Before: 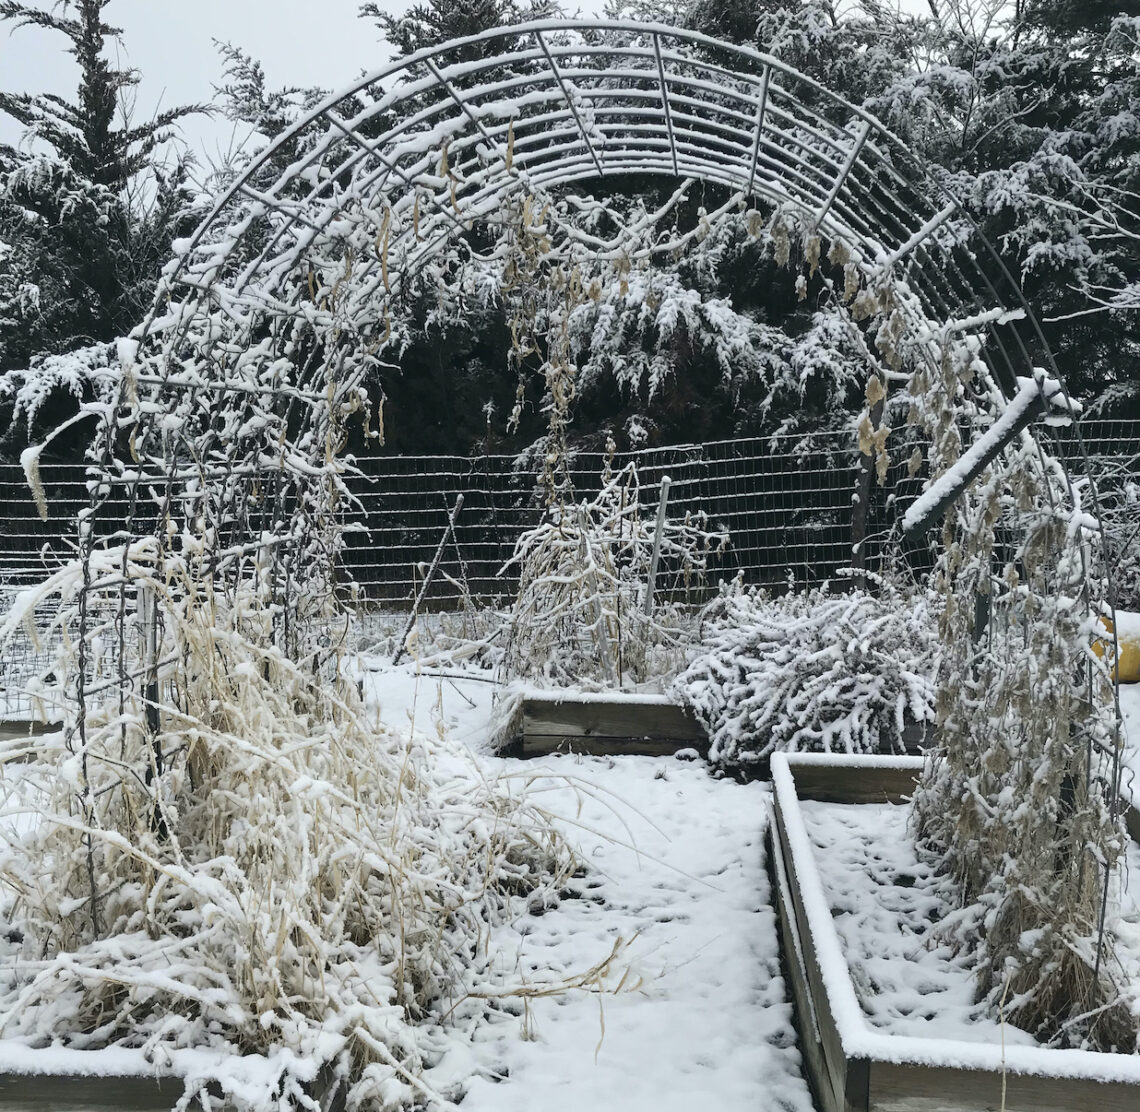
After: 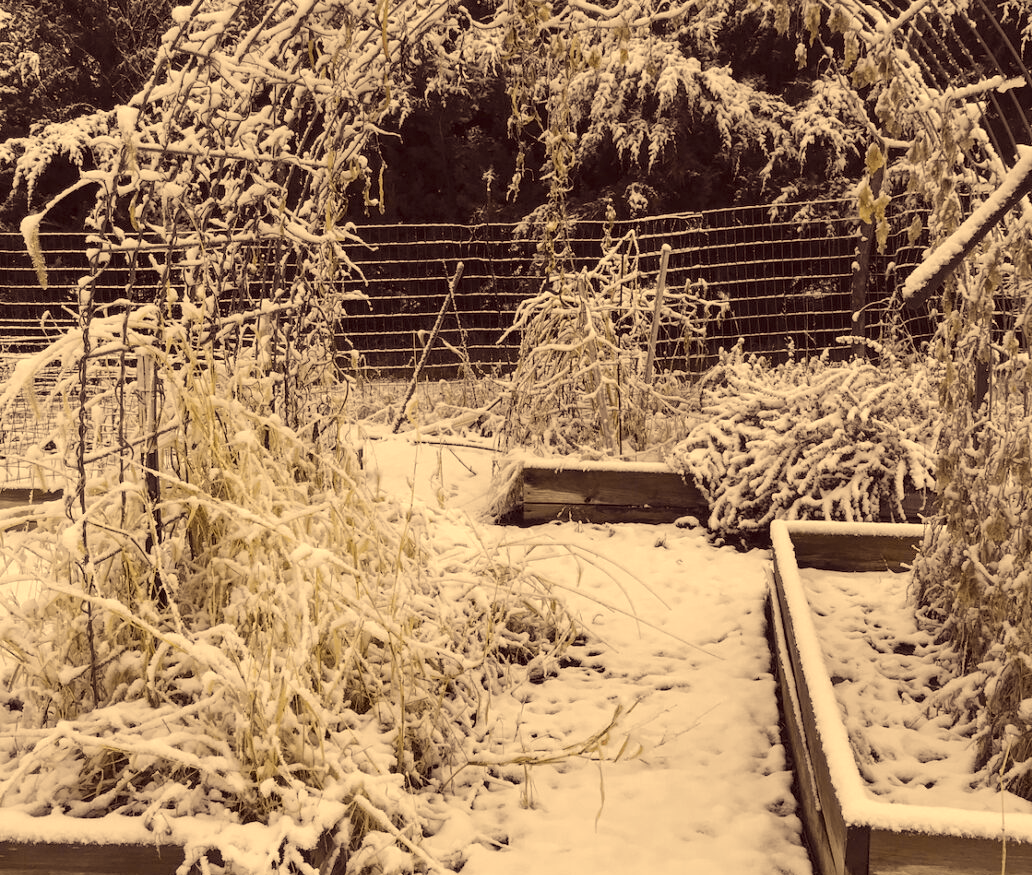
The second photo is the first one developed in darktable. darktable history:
crop: top 20.916%, right 9.437%, bottom 0.316%
color correction: highlights a* 10.12, highlights b* 39.04, shadows a* 14.62, shadows b* 3.37
tone curve: curves: ch0 [(0, 0.012) (0.036, 0.035) (0.274, 0.288) (0.504, 0.536) (0.844, 0.84) (1, 0.983)]; ch1 [(0, 0) (0.389, 0.403) (0.462, 0.486) (0.499, 0.498) (0.511, 0.502) (0.536, 0.547) (0.579, 0.578) (0.626, 0.645) (0.749, 0.781) (1, 1)]; ch2 [(0, 0) (0.457, 0.486) (0.5, 0.5) (0.557, 0.561) (0.614, 0.622) (0.704, 0.732) (1, 1)], color space Lab, independent channels, preserve colors none
local contrast: highlights 100%, shadows 100%, detail 131%, midtone range 0.2
